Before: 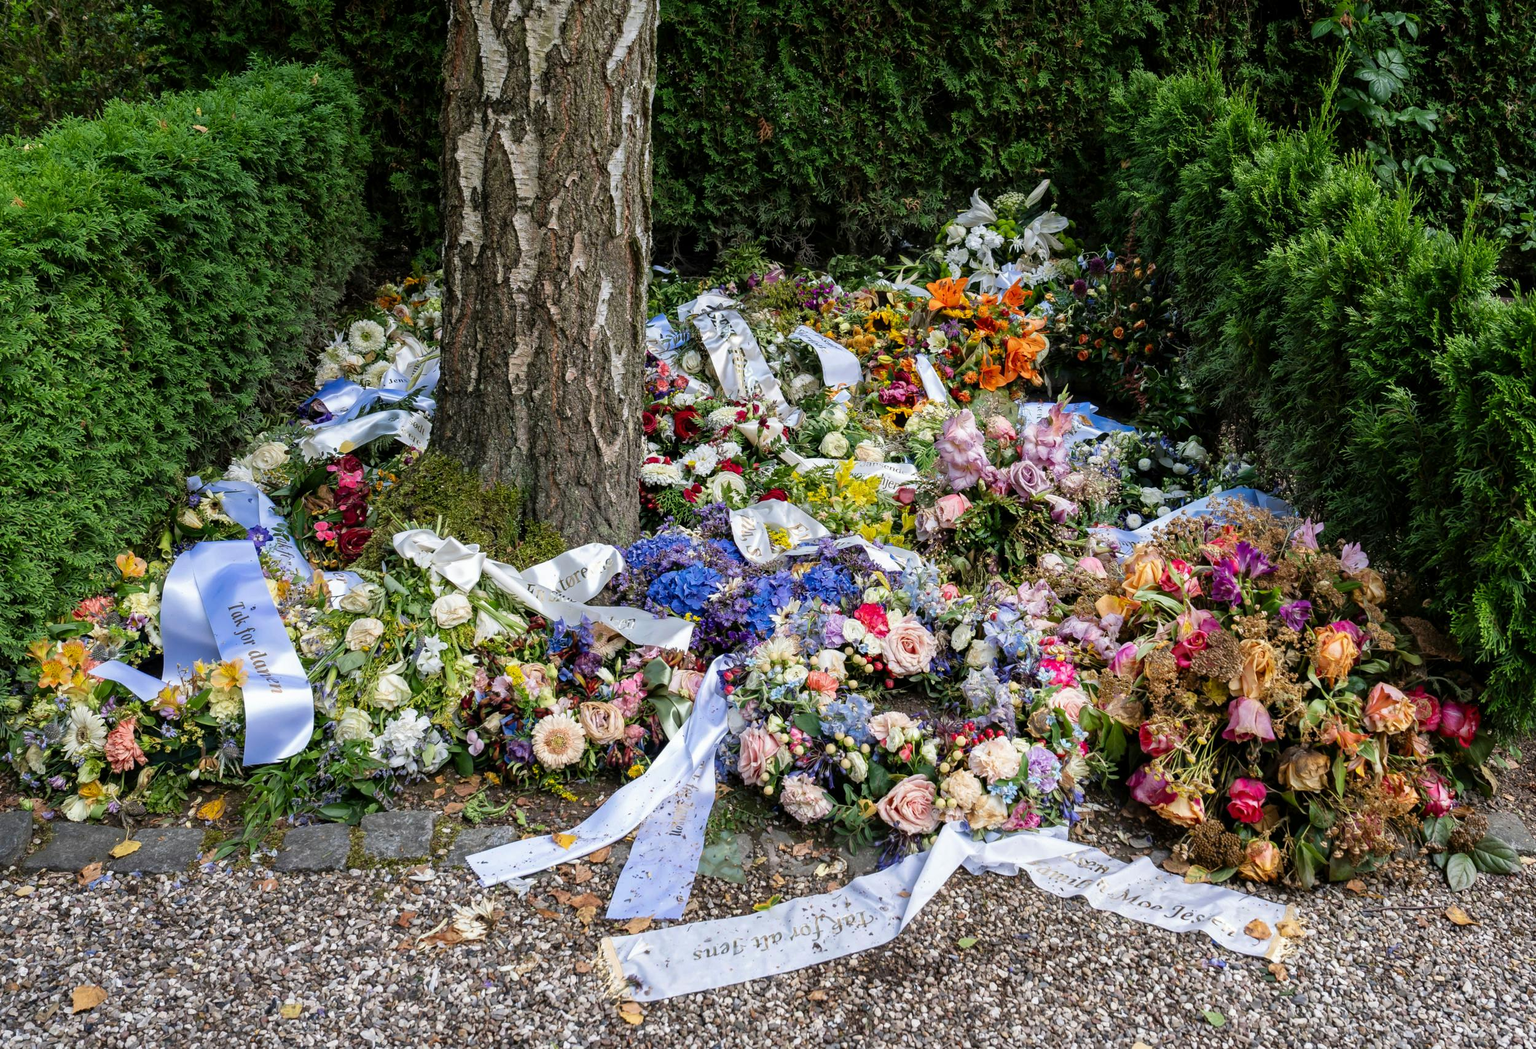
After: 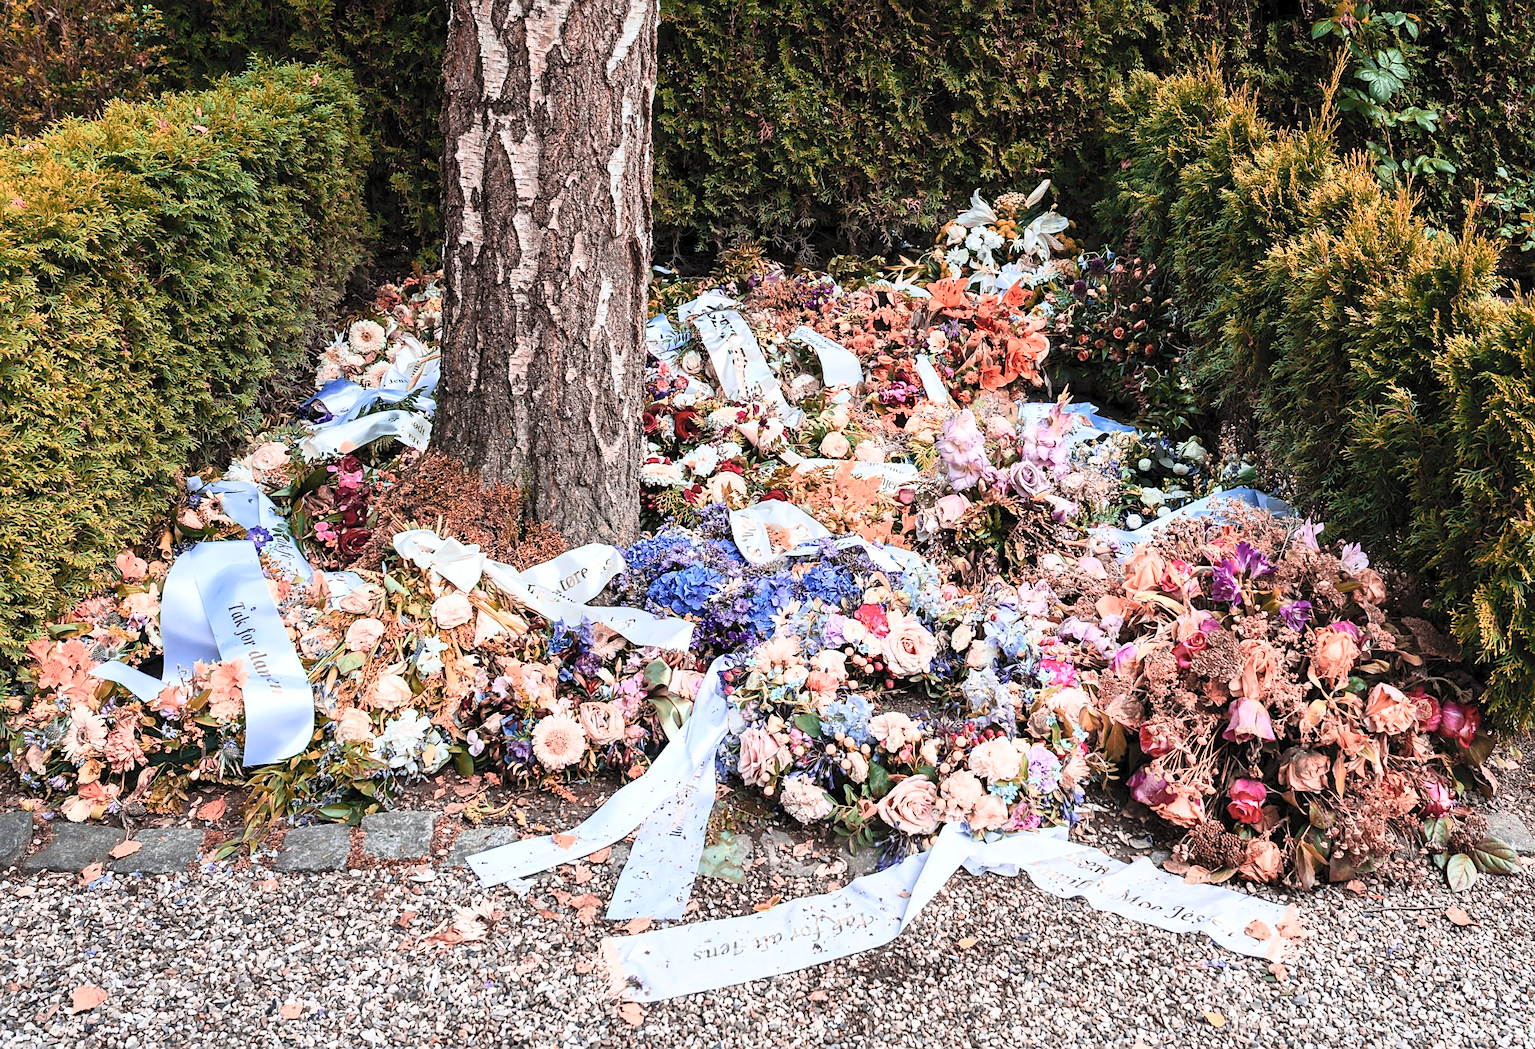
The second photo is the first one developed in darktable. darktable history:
color zones: curves: ch2 [(0, 0.5) (0.084, 0.497) (0.323, 0.335) (0.4, 0.497) (1, 0.5)], process mode strong
sharpen: on, module defaults
contrast brightness saturation: contrast 0.39, brightness 0.53
